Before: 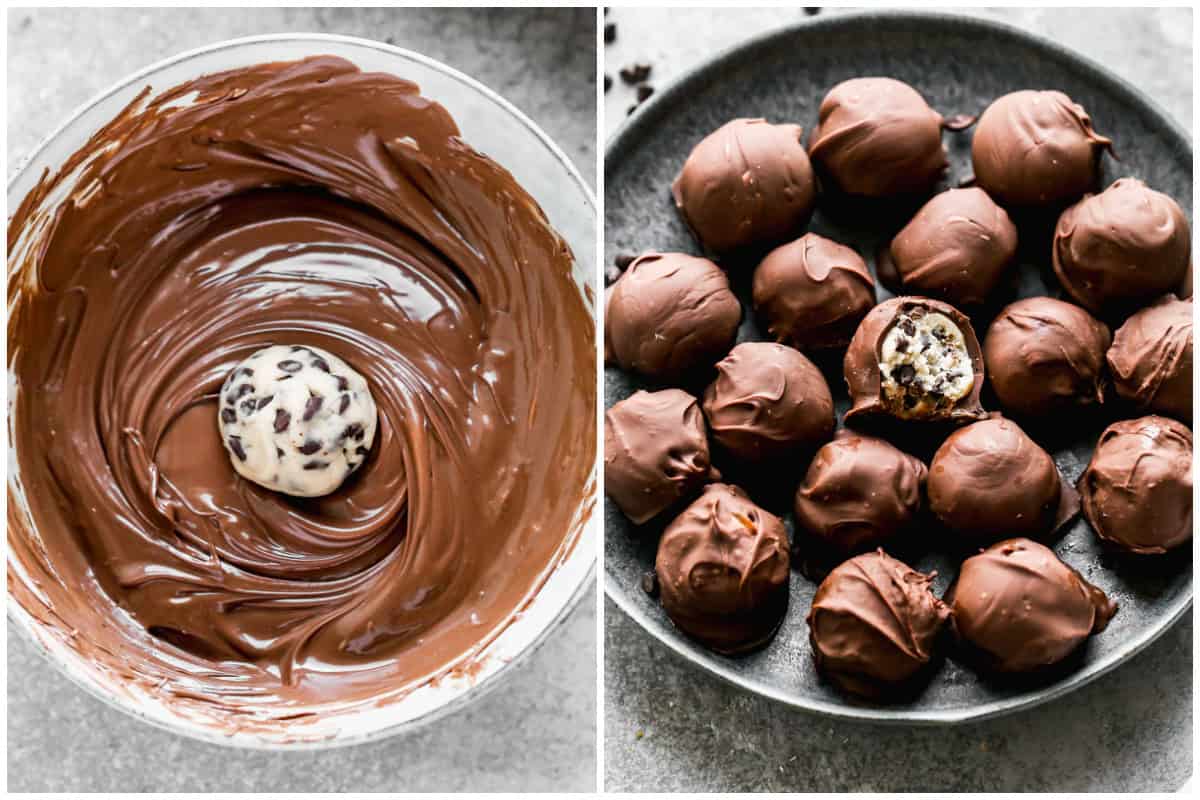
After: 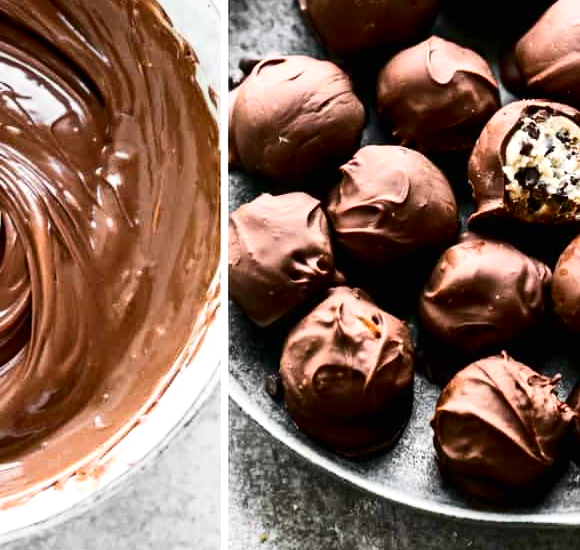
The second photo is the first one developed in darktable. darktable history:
crop: left 31.39%, top 24.653%, right 20.261%, bottom 6.57%
exposure: exposure 0.198 EV, compensate exposure bias true, compensate highlight preservation false
contrast brightness saturation: contrast 0.286
